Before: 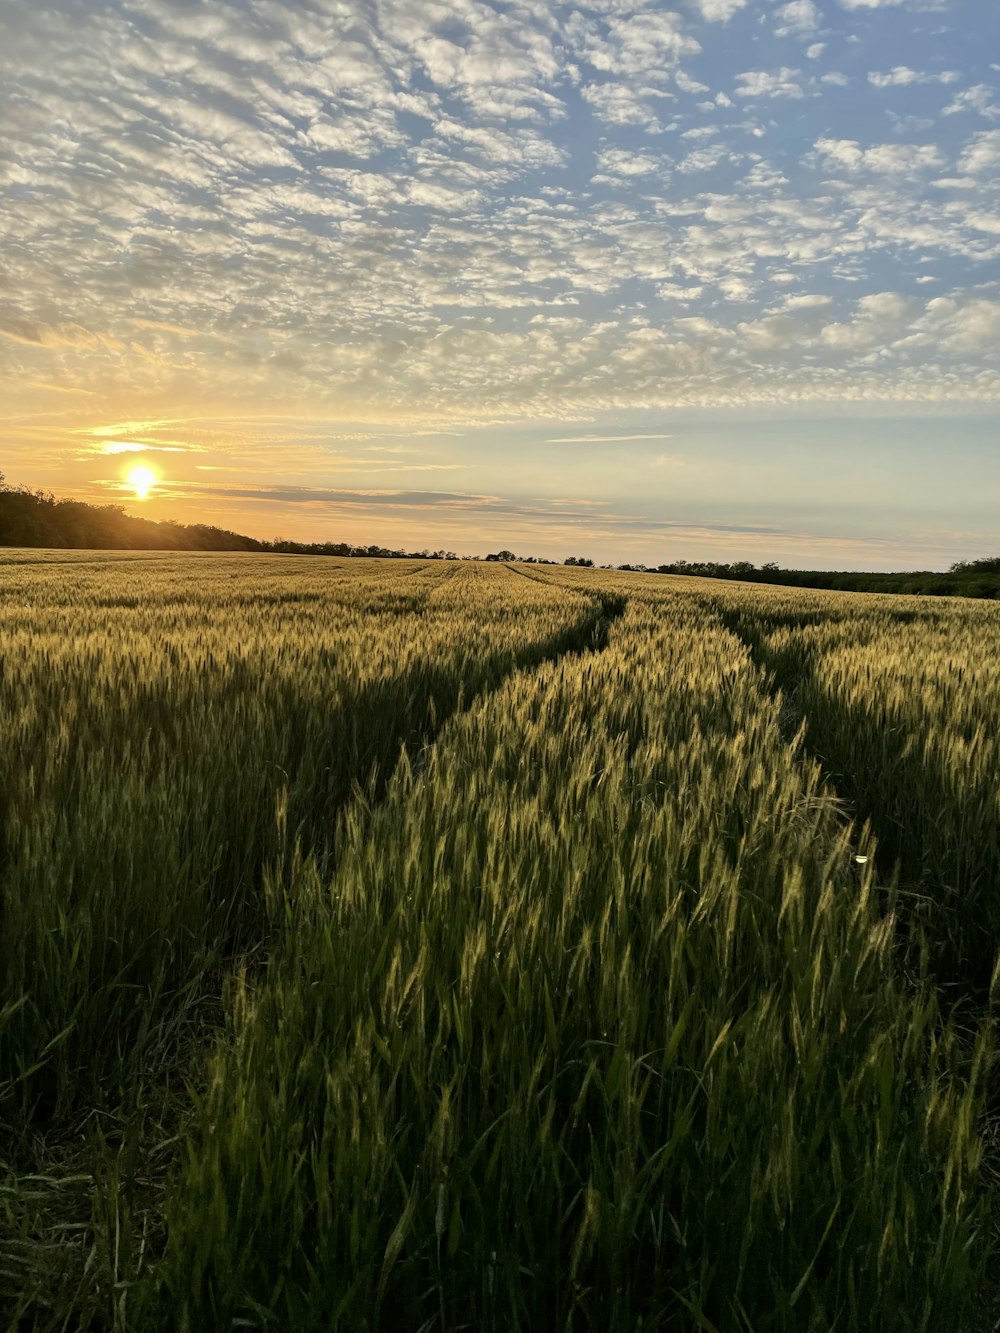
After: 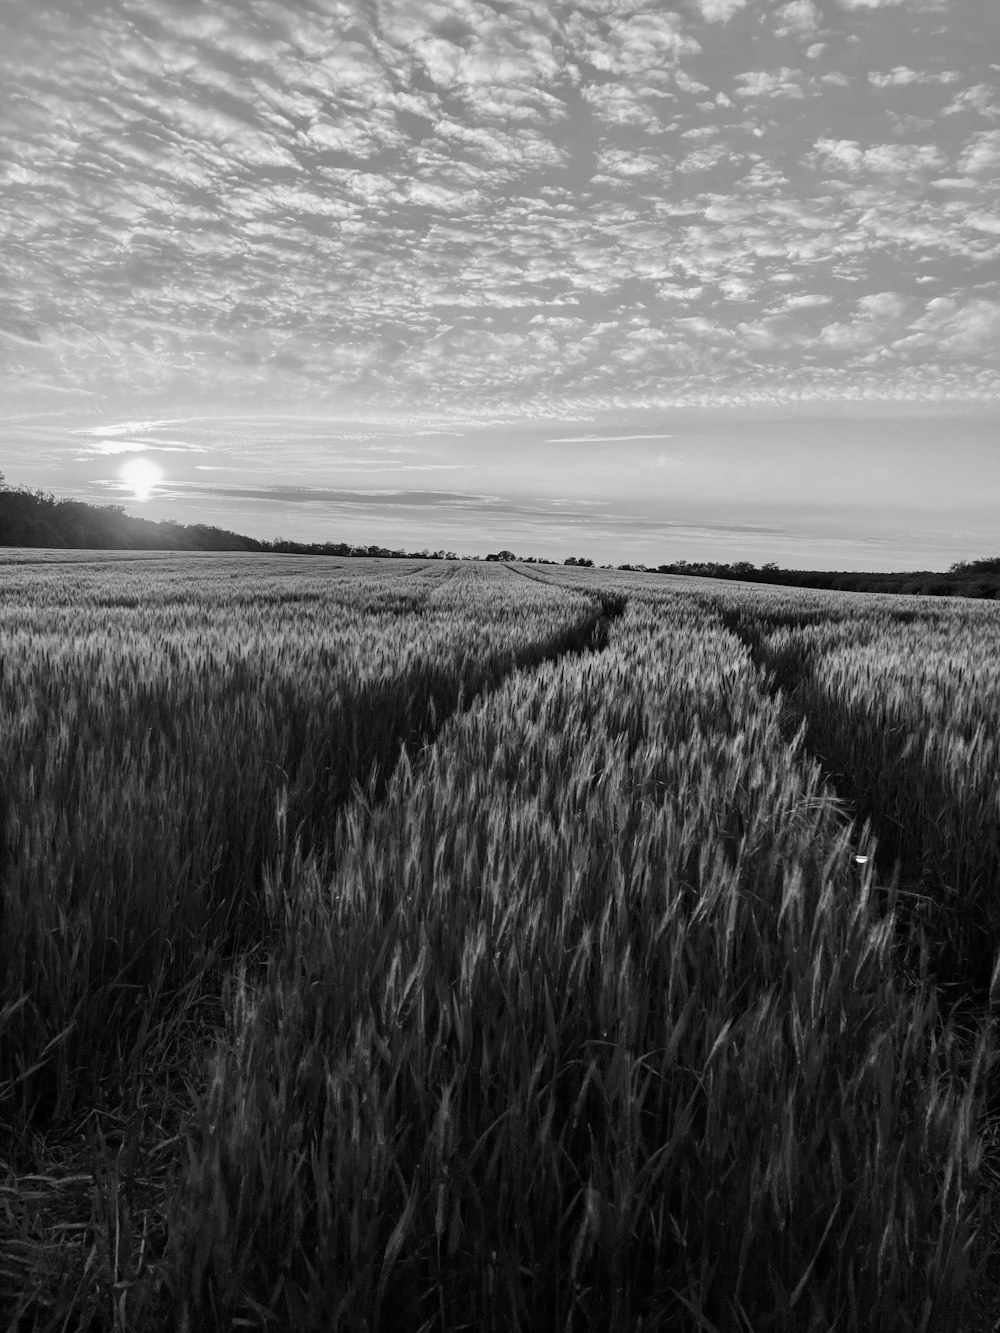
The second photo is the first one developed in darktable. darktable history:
color correction: highlights b* 3
monochrome: on, module defaults
